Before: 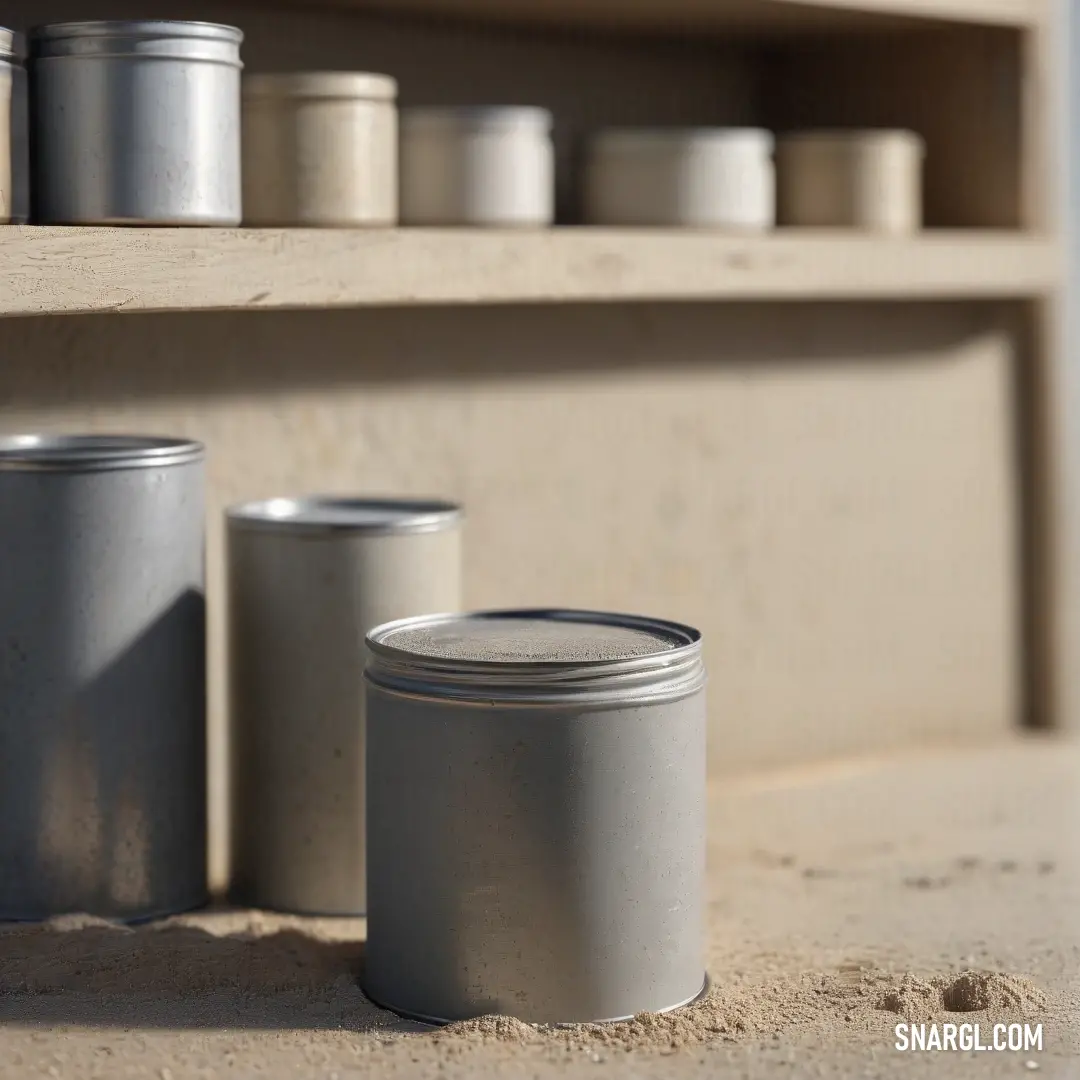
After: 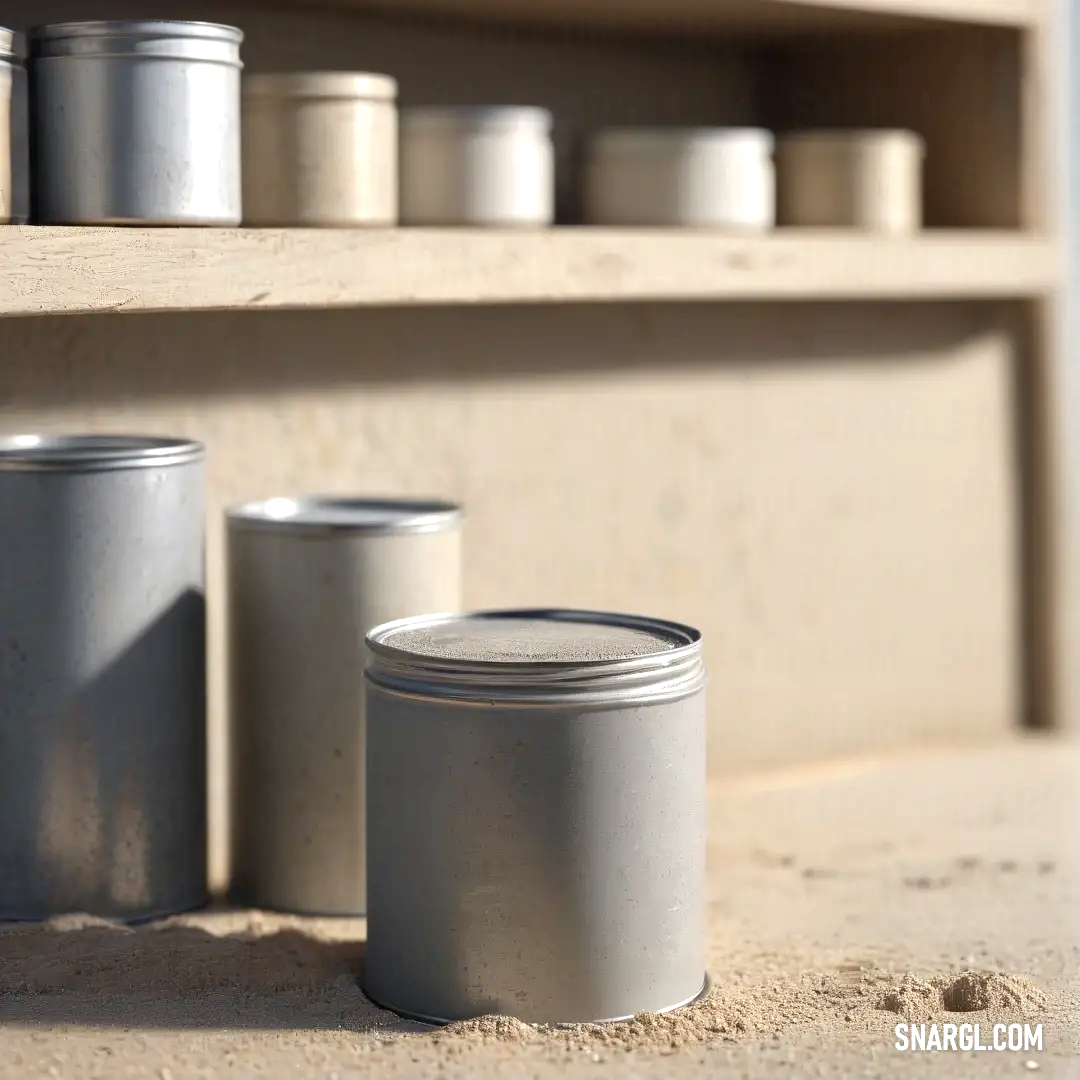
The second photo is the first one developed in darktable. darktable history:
tone equalizer: on, module defaults
exposure: black level correction 0.001, exposure 0.498 EV, compensate highlight preservation false
